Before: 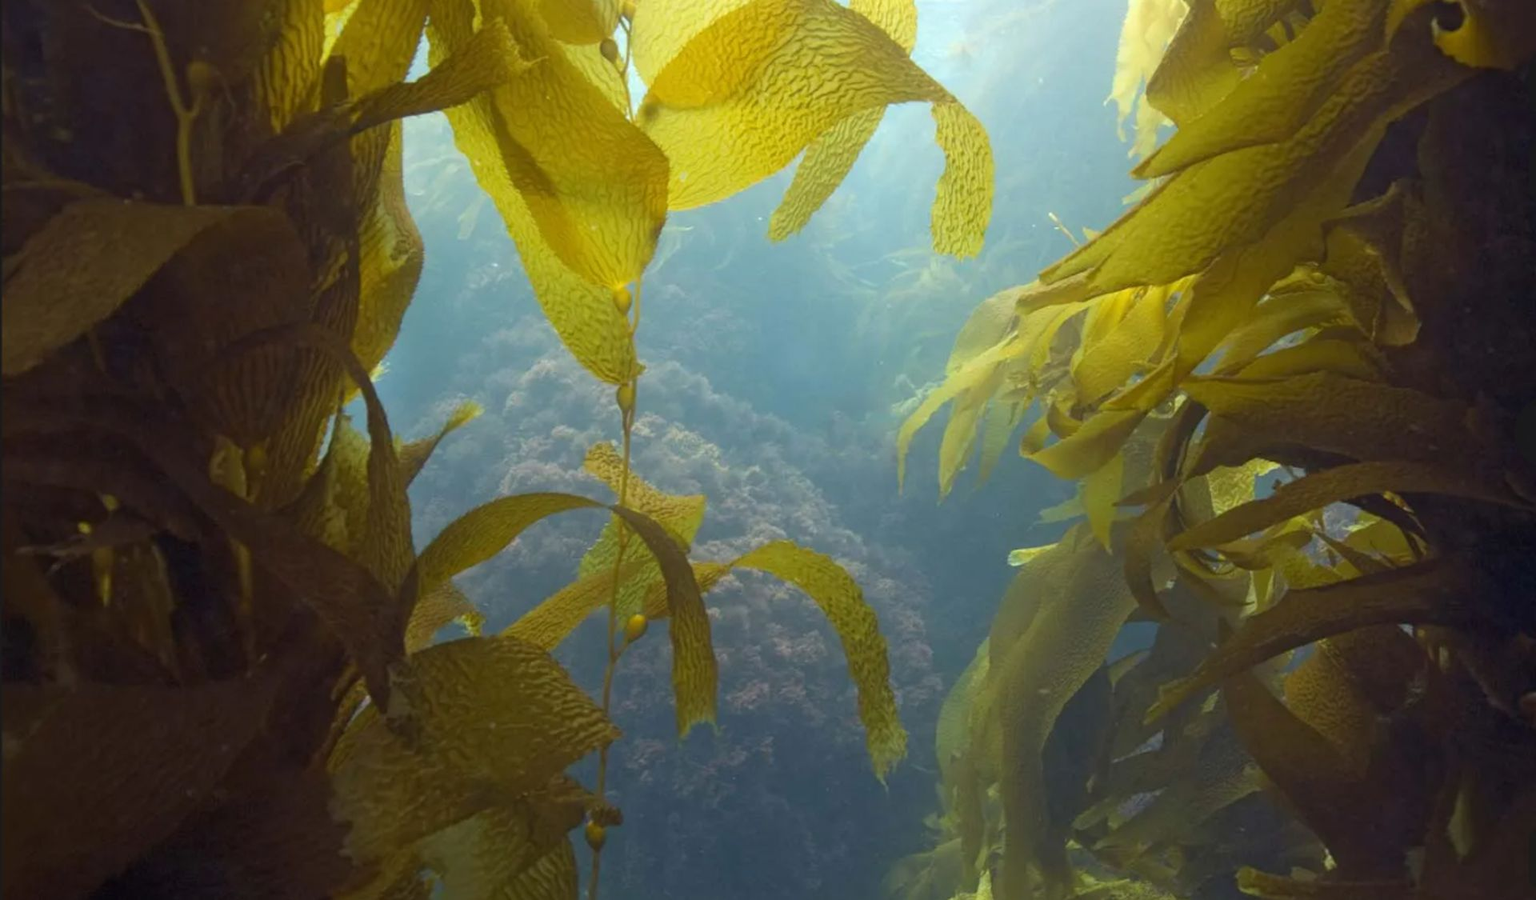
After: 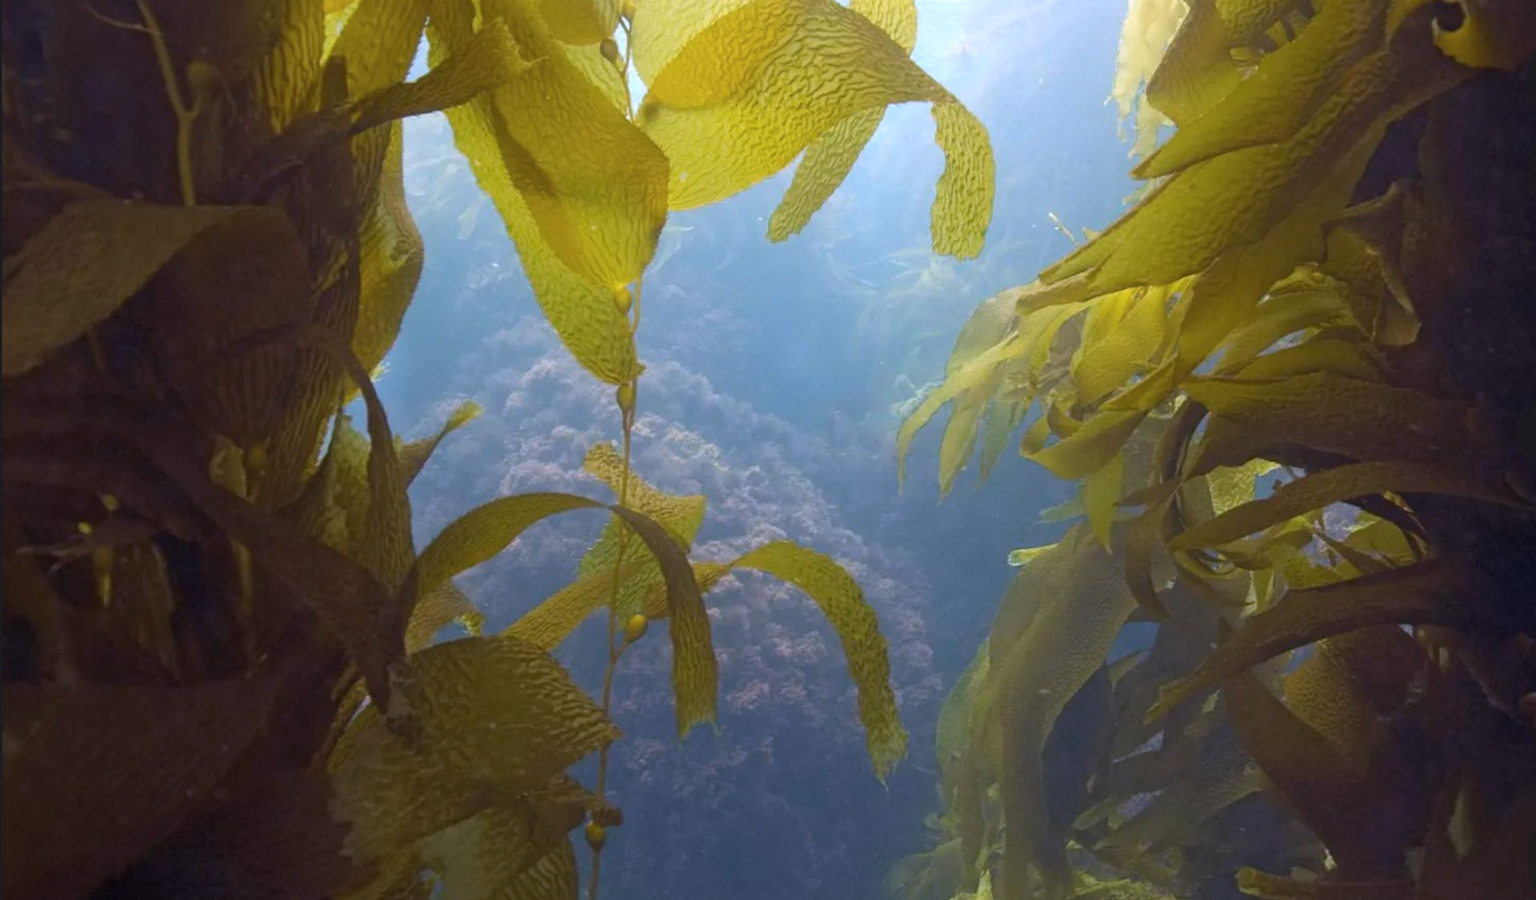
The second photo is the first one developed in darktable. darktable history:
white balance: red 1.042, blue 1.17
color zones: curves: ch0 [(0, 0.558) (0.143, 0.548) (0.286, 0.447) (0.429, 0.259) (0.571, 0.5) (0.714, 0.5) (0.857, 0.593) (1, 0.558)]; ch1 [(0, 0.543) (0.01, 0.544) (0.12, 0.492) (0.248, 0.458) (0.5, 0.534) (0.748, 0.5) (0.99, 0.469) (1, 0.543)]; ch2 [(0, 0.507) (0.143, 0.522) (0.286, 0.505) (0.429, 0.5) (0.571, 0.5) (0.714, 0.5) (0.857, 0.5) (1, 0.507)]
